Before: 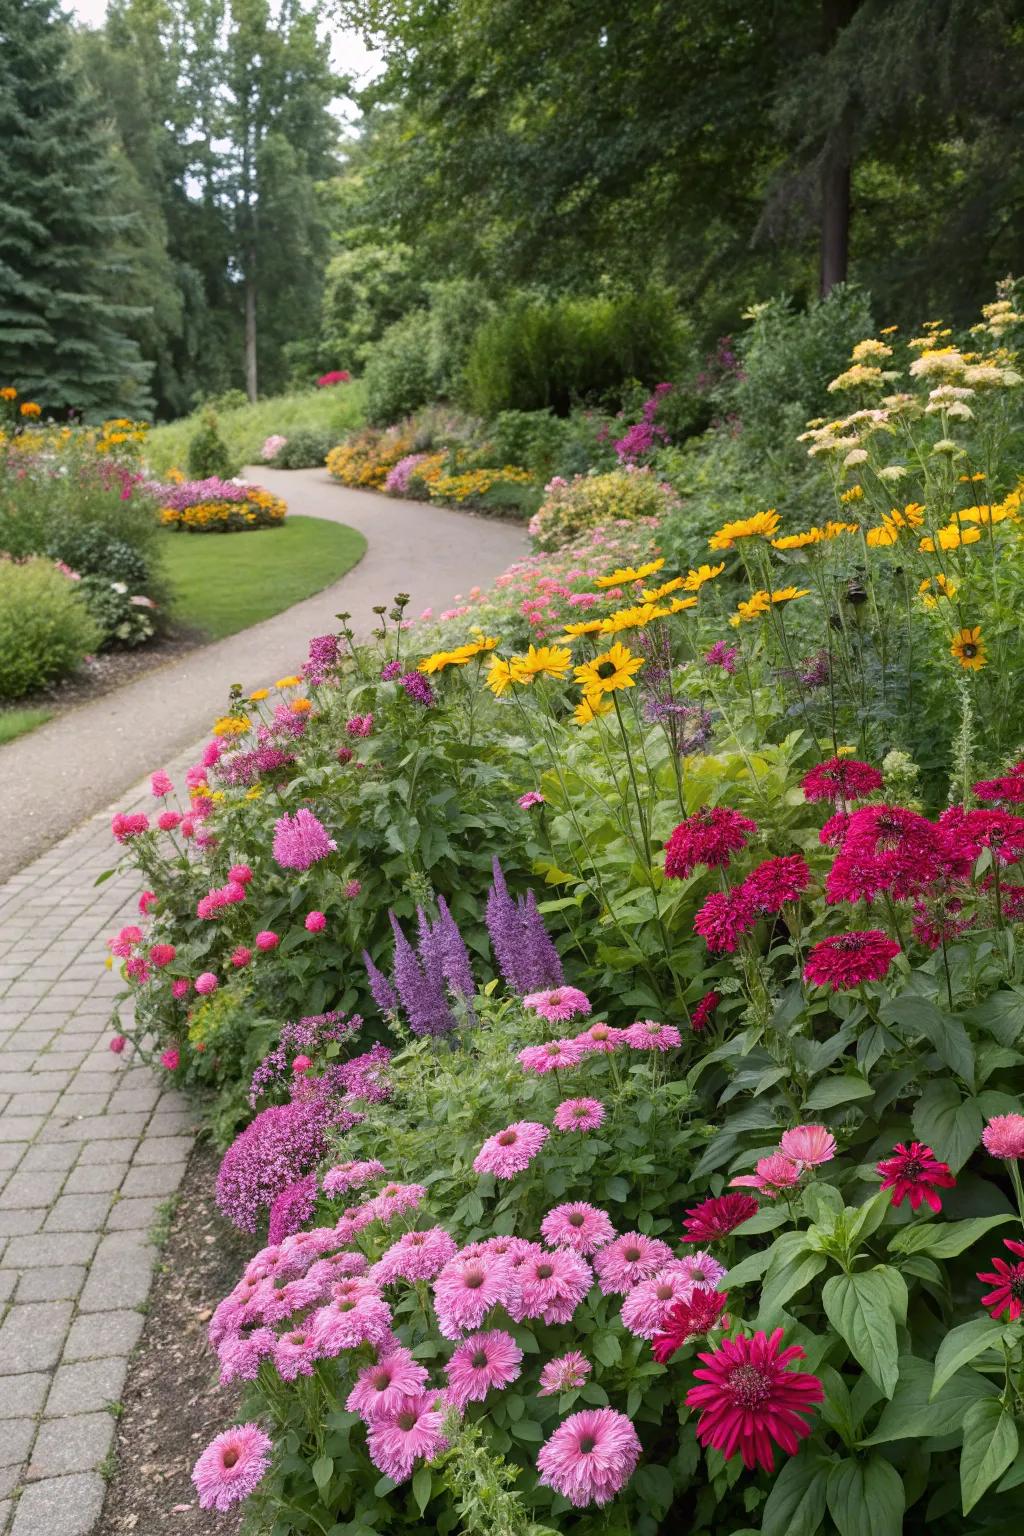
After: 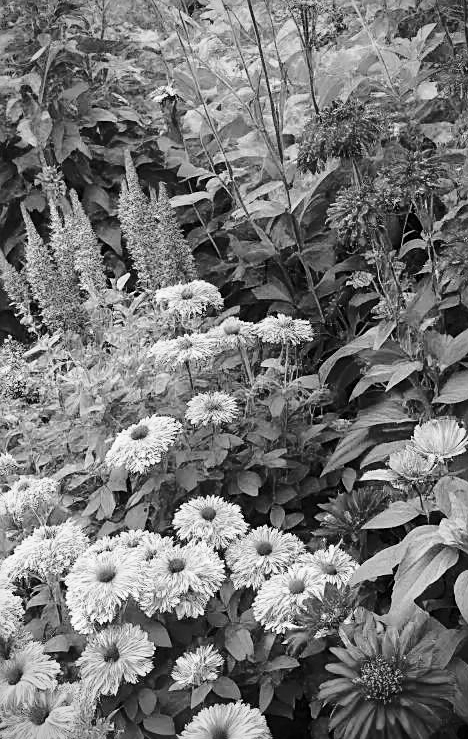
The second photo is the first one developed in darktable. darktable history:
base curve: curves: ch0 [(0, 0) (0.028, 0.03) (0.121, 0.232) (0.46, 0.748) (0.859, 0.968) (1, 1)], preserve colors none
vignetting: unbound false
sharpen: on, module defaults
crop: left 35.99%, top 45.978%, right 18.222%, bottom 5.879%
color calibration: output gray [0.21, 0.42, 0.37, 0], illuminant as shot in camera, x 0.358, y 0.373, temperature 4628.91 K
